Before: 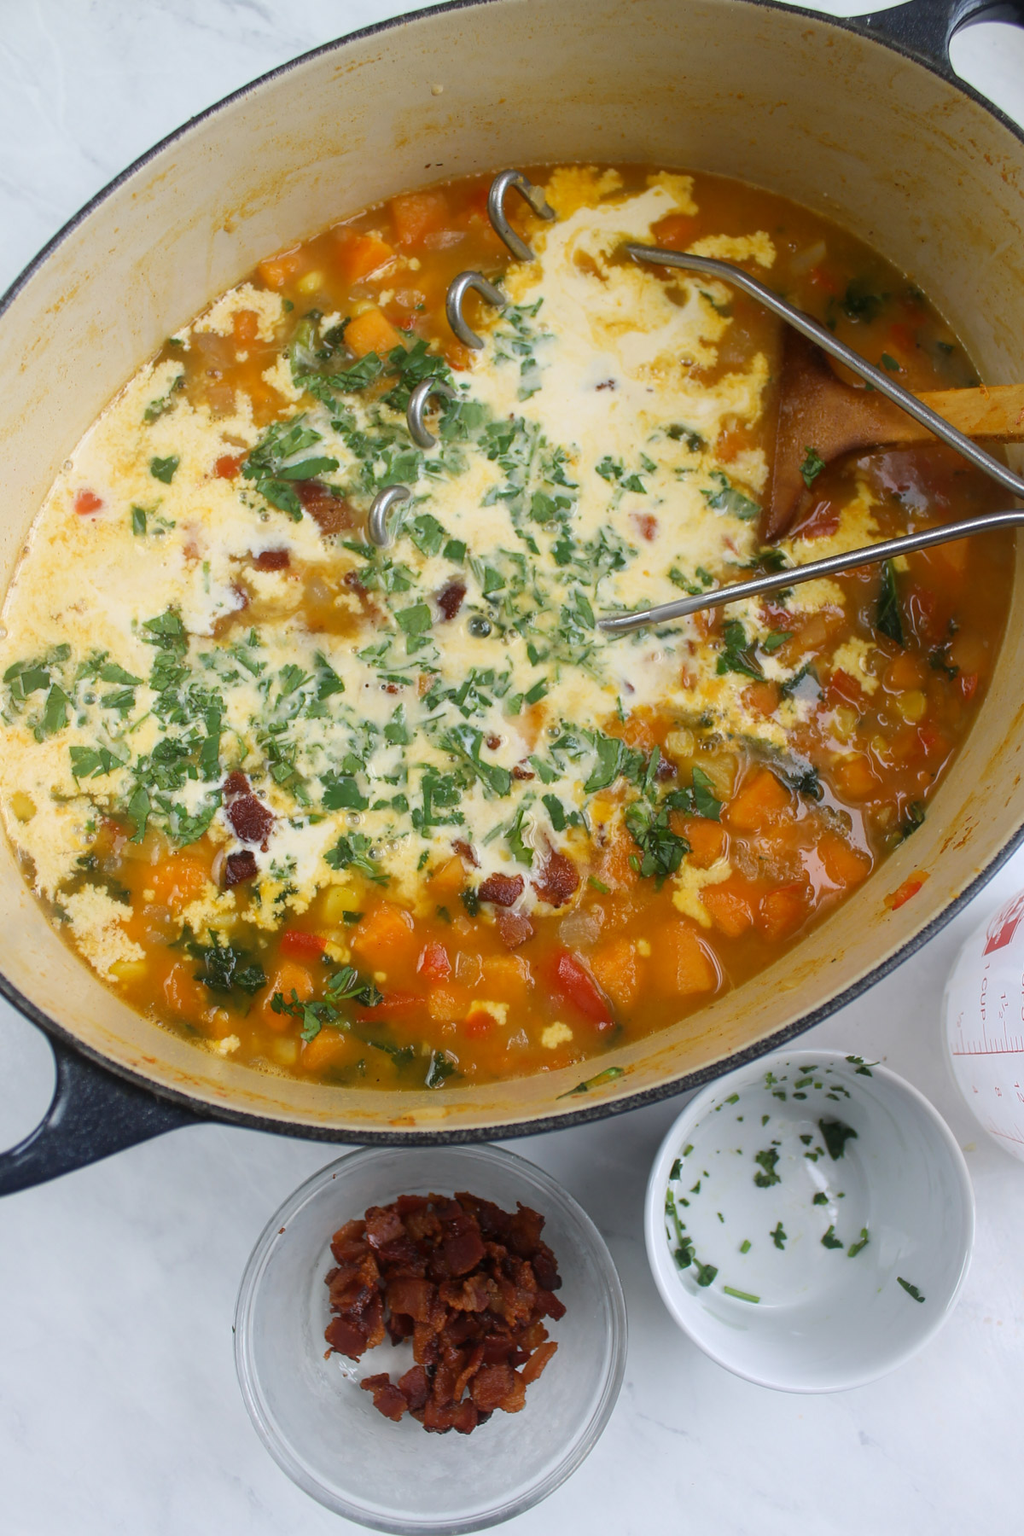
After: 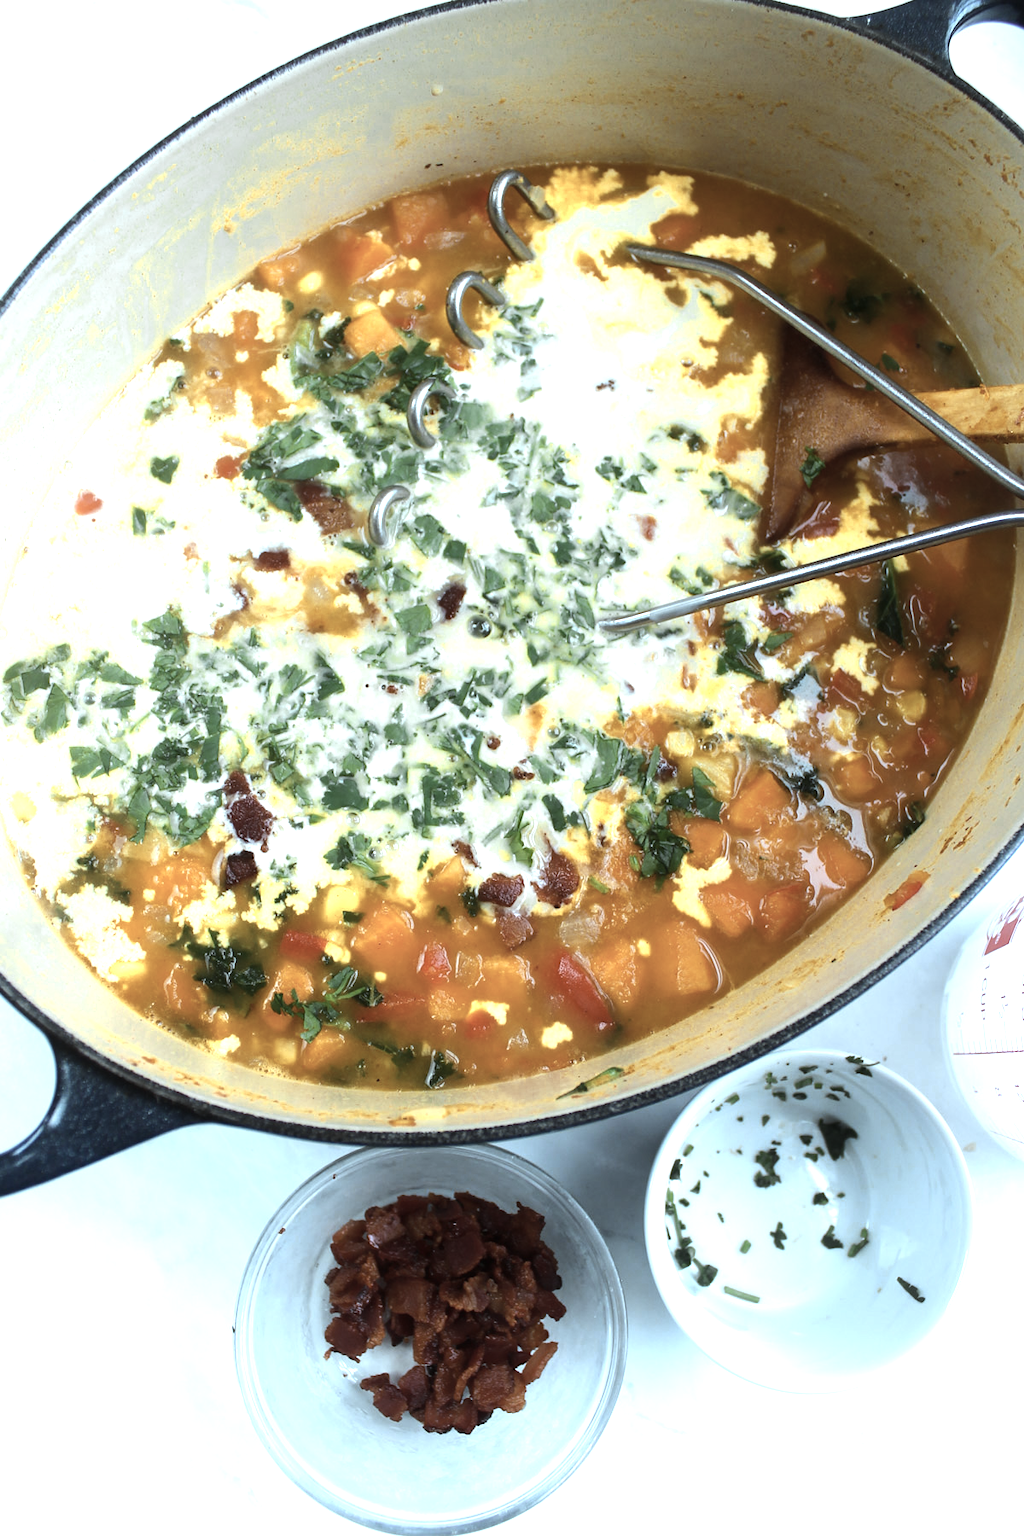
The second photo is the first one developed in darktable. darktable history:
color correction: highlights a* -12.25, highlights b* -17.68, saturation 0.713
tone equalizer: -8 EV -0.734 EV, -7 EV -0.693 EV, -6 EV -0.563 EV, -5 EV -0.424 EV, -3 EV 0.382 EV, -2 EV 0.6 EV, -1 EV 0.683 EV, +0 EV 0.769 EV, edges refinement/feathering 500, mask exposure compensation -1.57 EV, preserve details no
color zones: curves: ch0 [(0, 0.485) (0.178, 0.476) (0.261, 0.623) (0.411, 0.403) (0.708, 0.603) (0.934, 0.412)]; ch1 [(0.003, 0.485) (0.149, 0.496) (0.229, 0.584) (0.326, 0.551) (0.484, 0.262) (0.757, 0.643)]
exposure: black level correction 0, exposure 0.302 EV, compensate highlight preservation false
